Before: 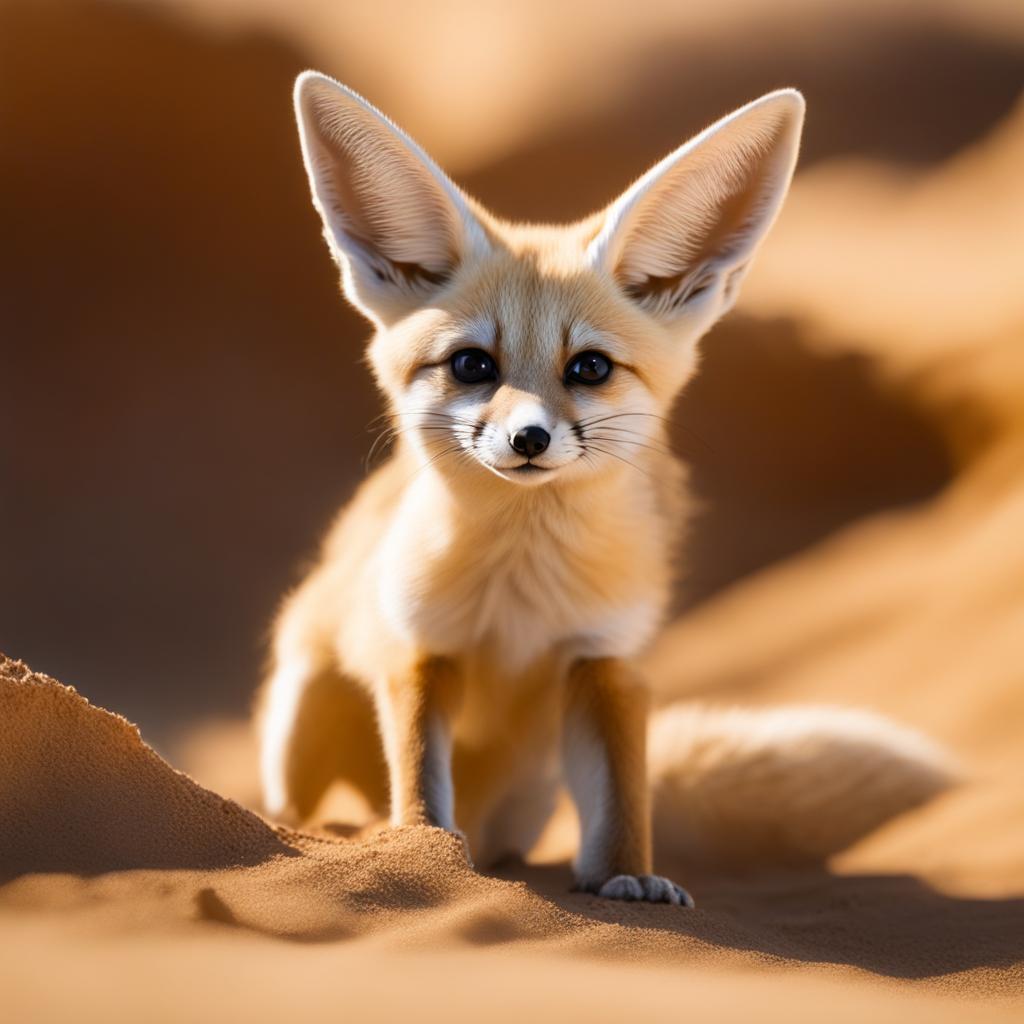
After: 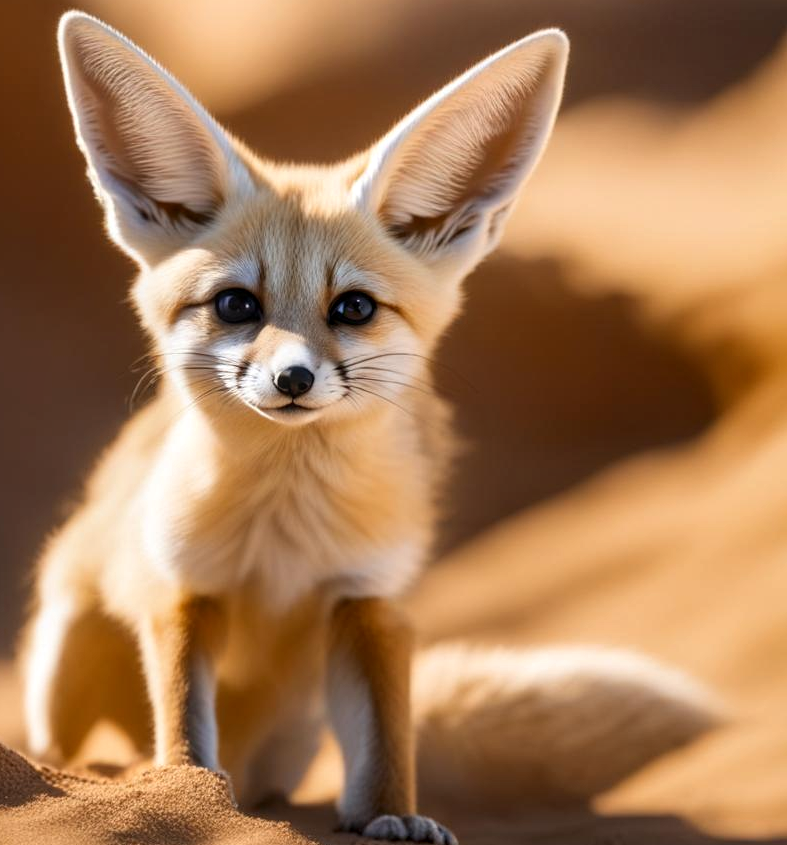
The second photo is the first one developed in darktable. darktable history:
crop: left 23.108%, top 5.87%, bottom 11.564%
local contrast: on, module defaults
